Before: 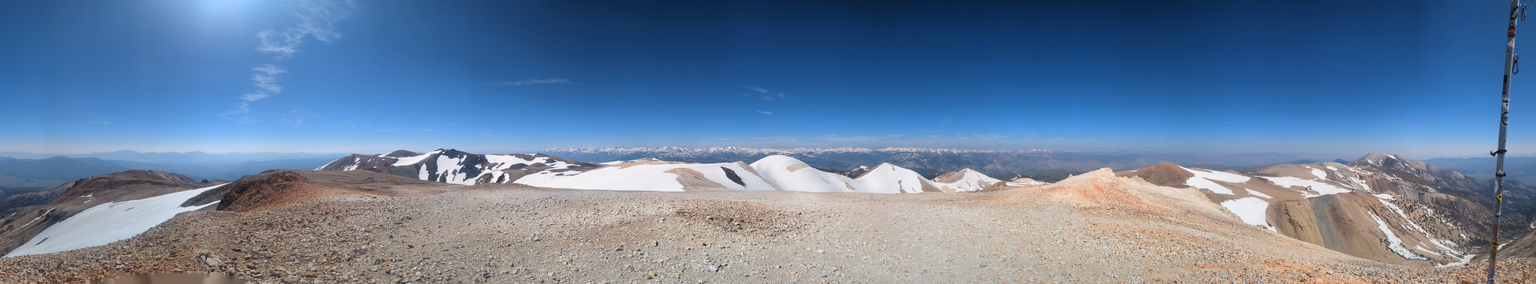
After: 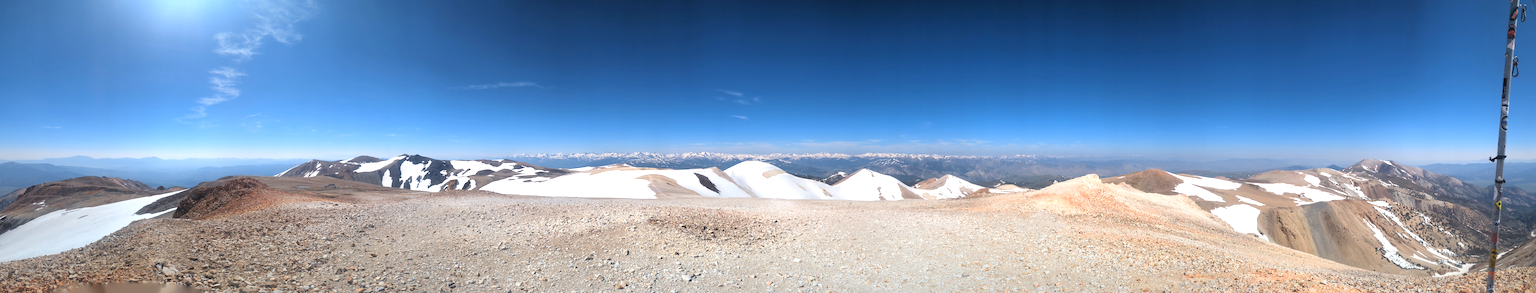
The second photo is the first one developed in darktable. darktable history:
exposure: black level correction 0, exposure 0.5 EV, compensate highlight preservation false
crop and rotate: left 3.238%
